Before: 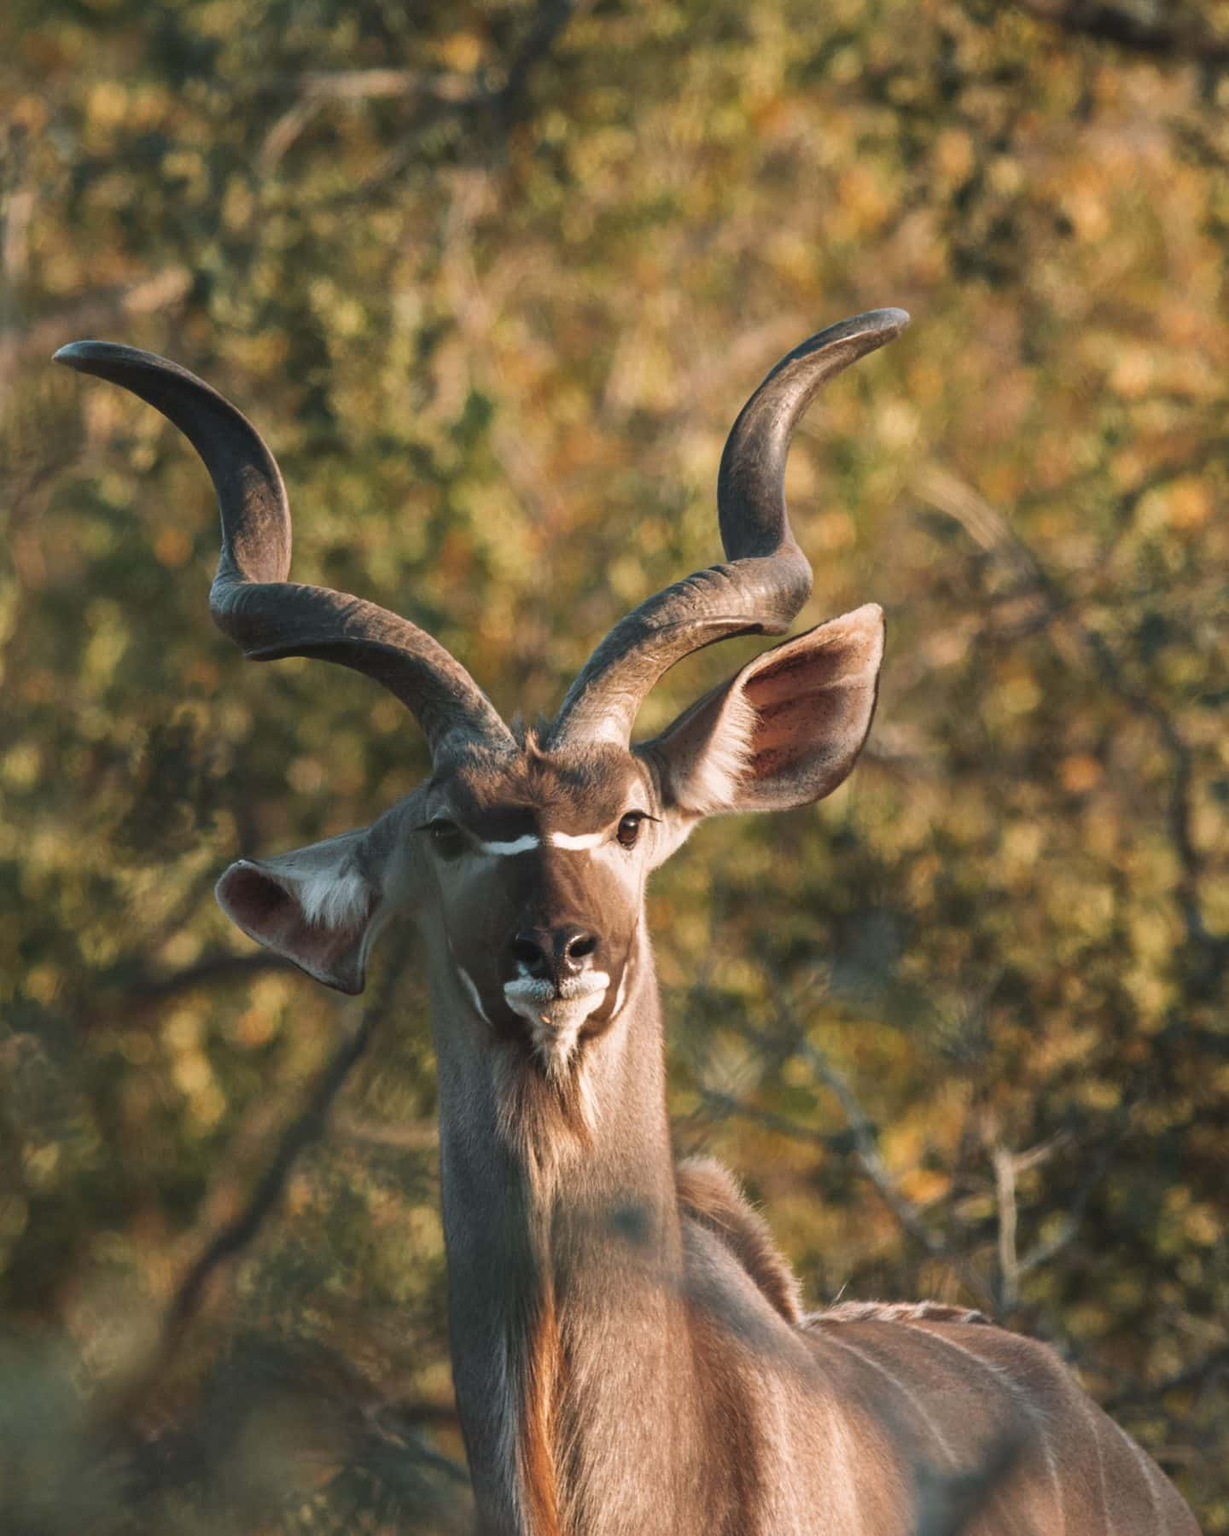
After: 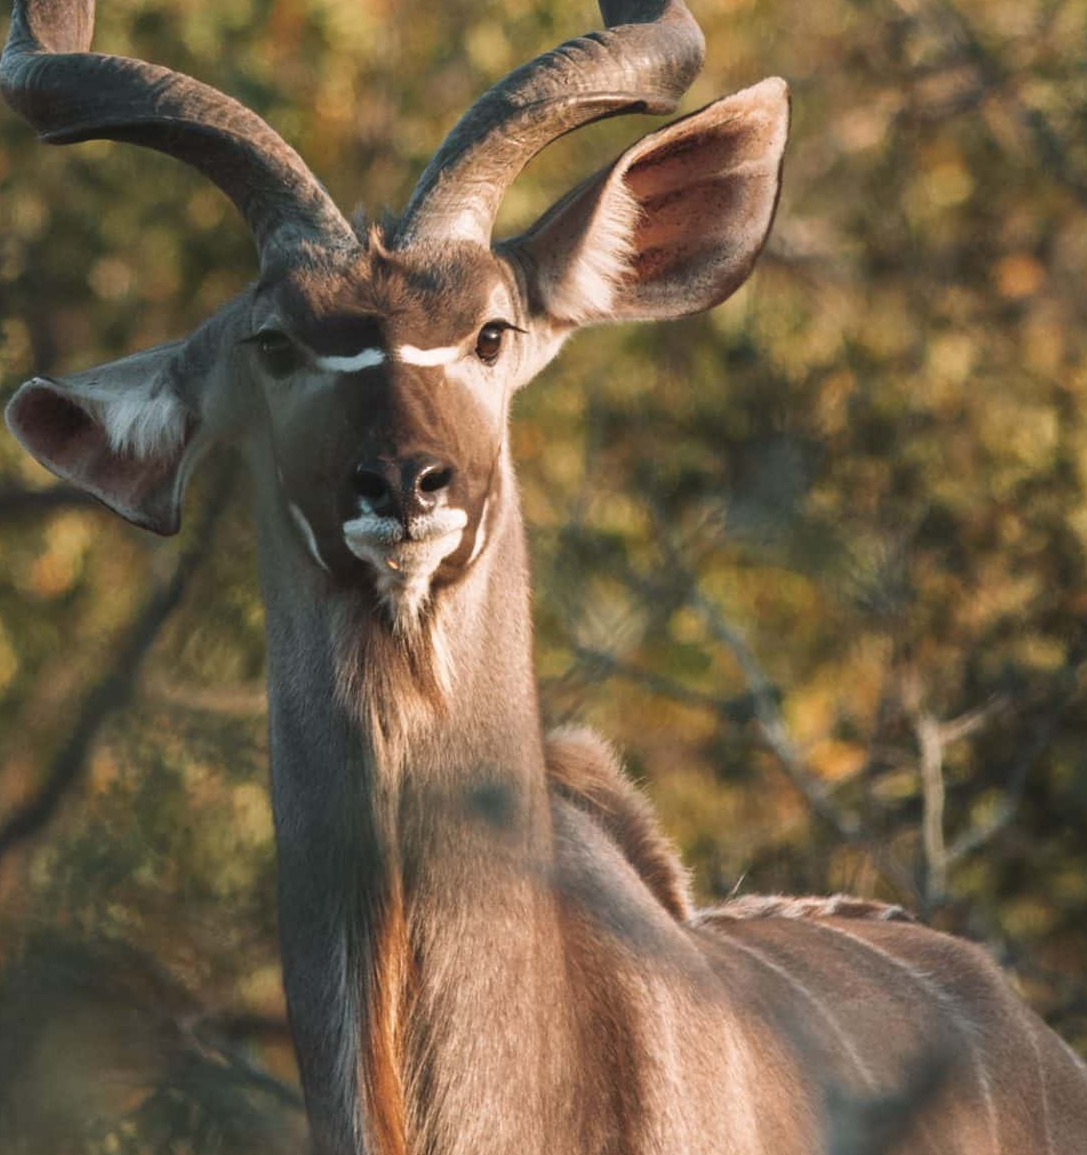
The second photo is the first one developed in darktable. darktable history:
crop and rotate: left 17.216%, top 35.005%, right 7.28%, bottom 0.827%
